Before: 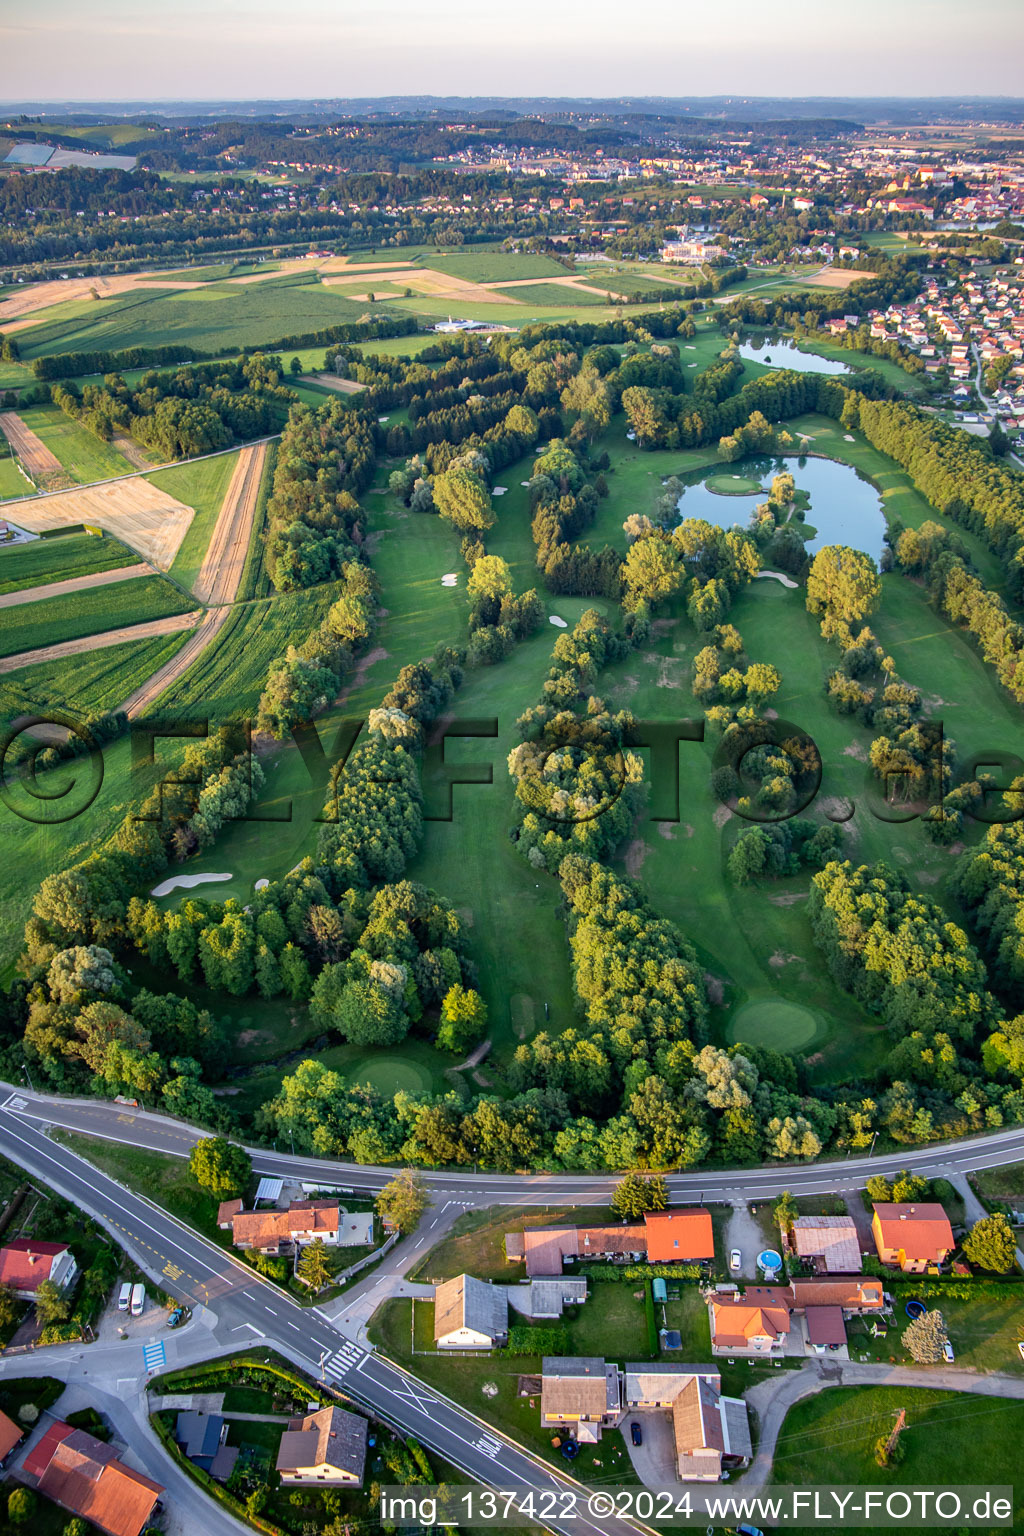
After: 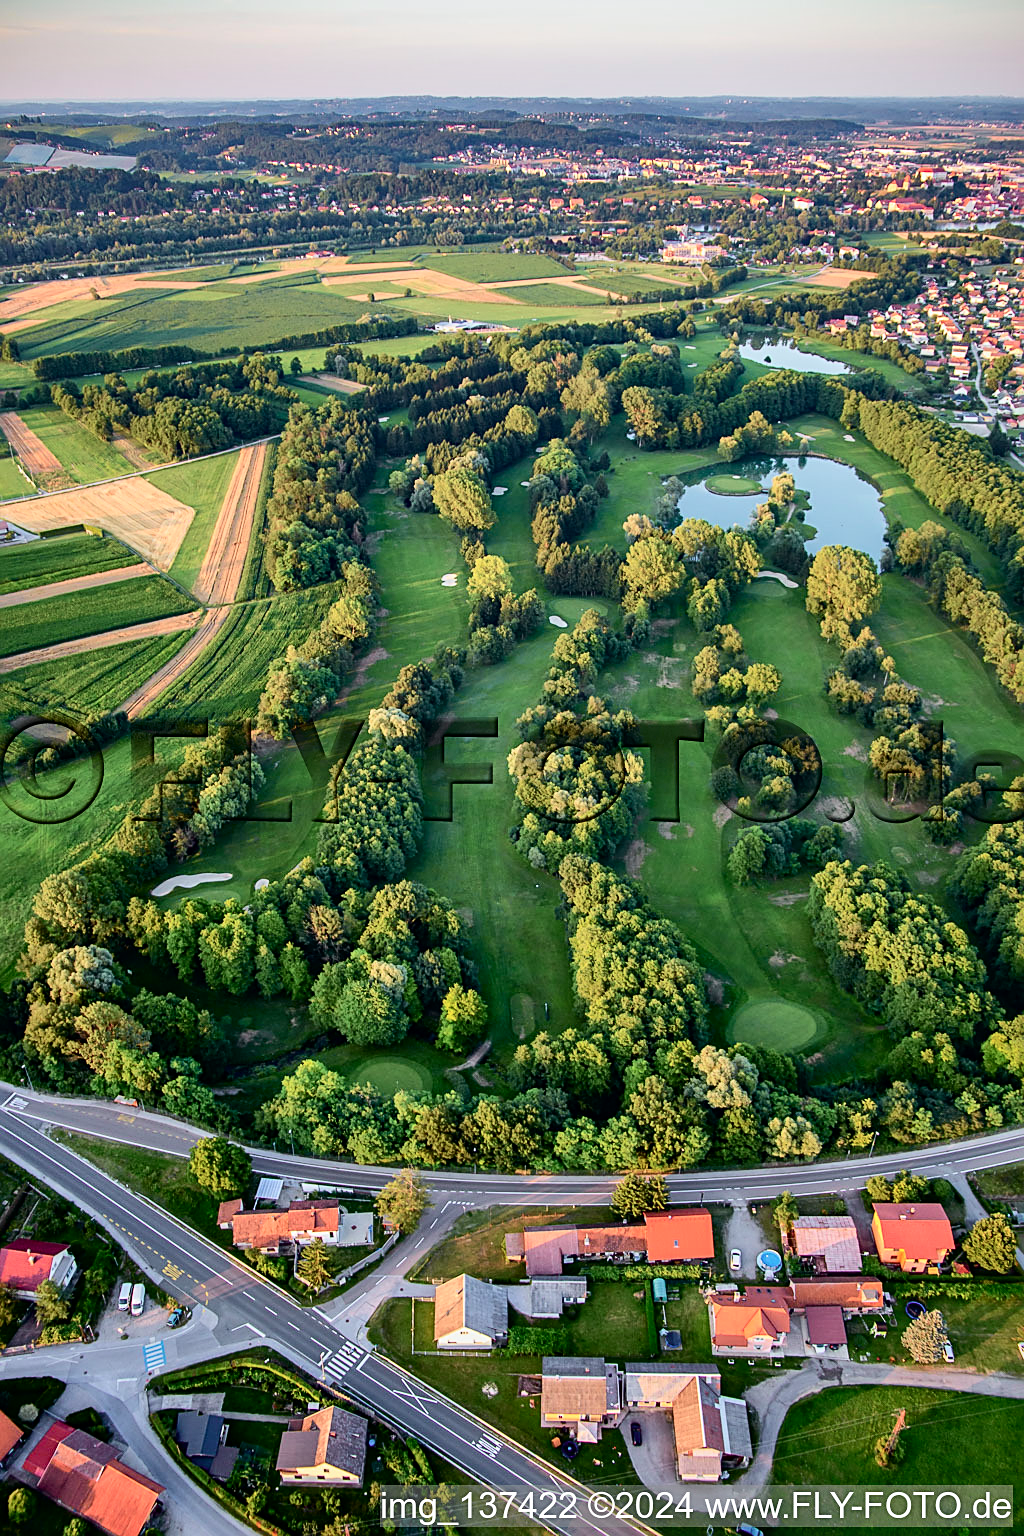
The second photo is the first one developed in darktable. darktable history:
shadows and highlights: soften with gaussian
tone curve: curves: ch0 [(0, 0) (0.058, 0.027) (0.214, 0.183) (0.304, 0.288) (0.51, 0.549) (0.658, 0.7) (0.741, 0.775) (0.844, 0.866) (0.986, 0.957)]; ch1 [(0, 0) (0.172, 0.123) (0.312, 0.296) (0.437, 0.429) (0.471, 0.469) (0.502, 0.5) (0.513, 0.515) (0.572, 0.603) (0.617, 0.653) (0.68, 0.724) (0.889, 0.924) (1, 1)]; ch2 [(0, 0) (0.411, 0.424) (0.489, 0.49) (0.502, 0.5) (0.517, 0.519) (0.549, 0.578) (0.604, 0.628) (0.693, 0.686) (1, 1)], color space Lab, independent channels, preserve colors none
sharpen: on, module defaults
